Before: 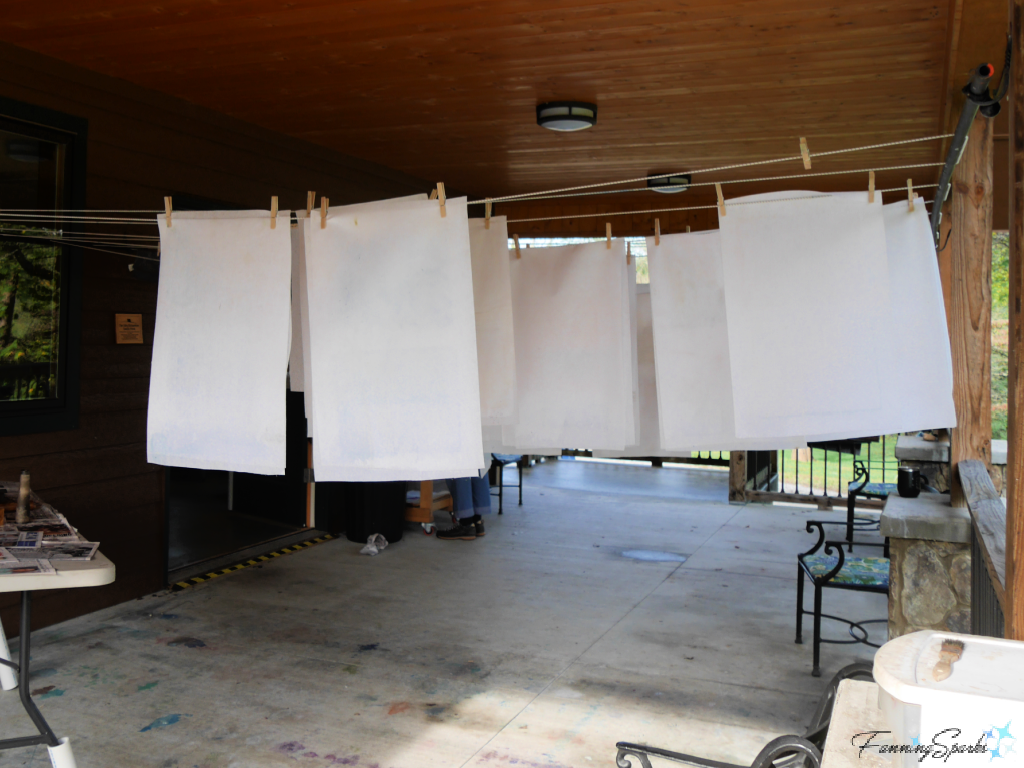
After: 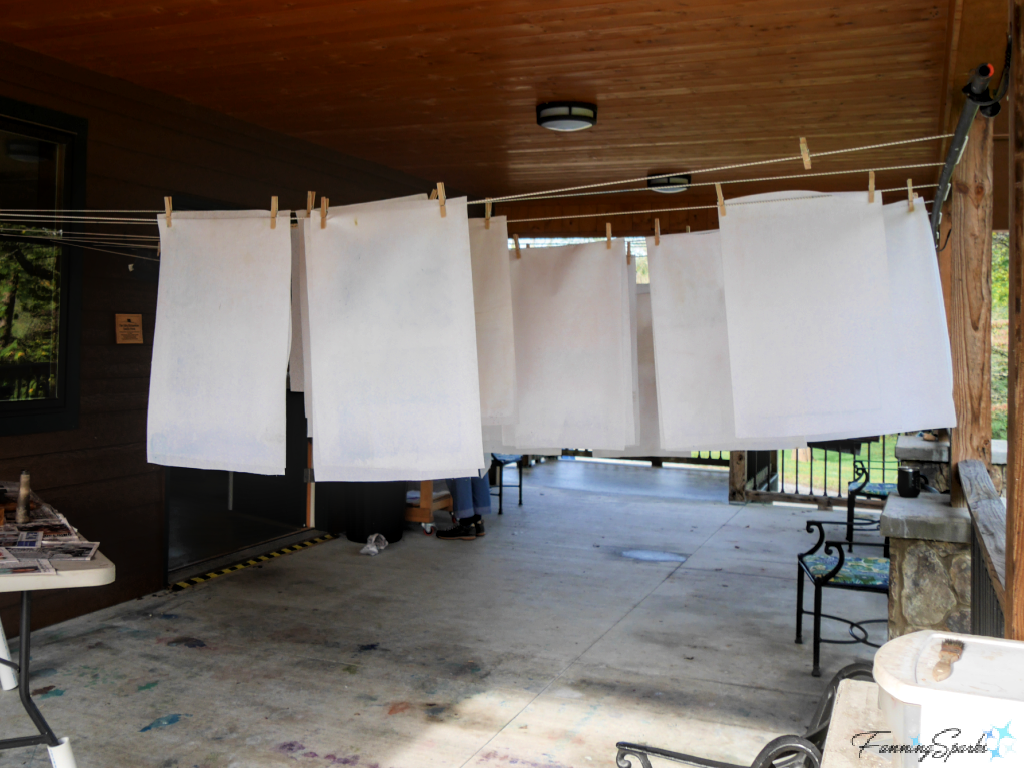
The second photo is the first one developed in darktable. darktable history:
local contrast: on, module defaults
exposure: compensate exposure bias true, compensate highlight preservation false
contrast brightness saturation: contrast 0.08, saturation 0.02
